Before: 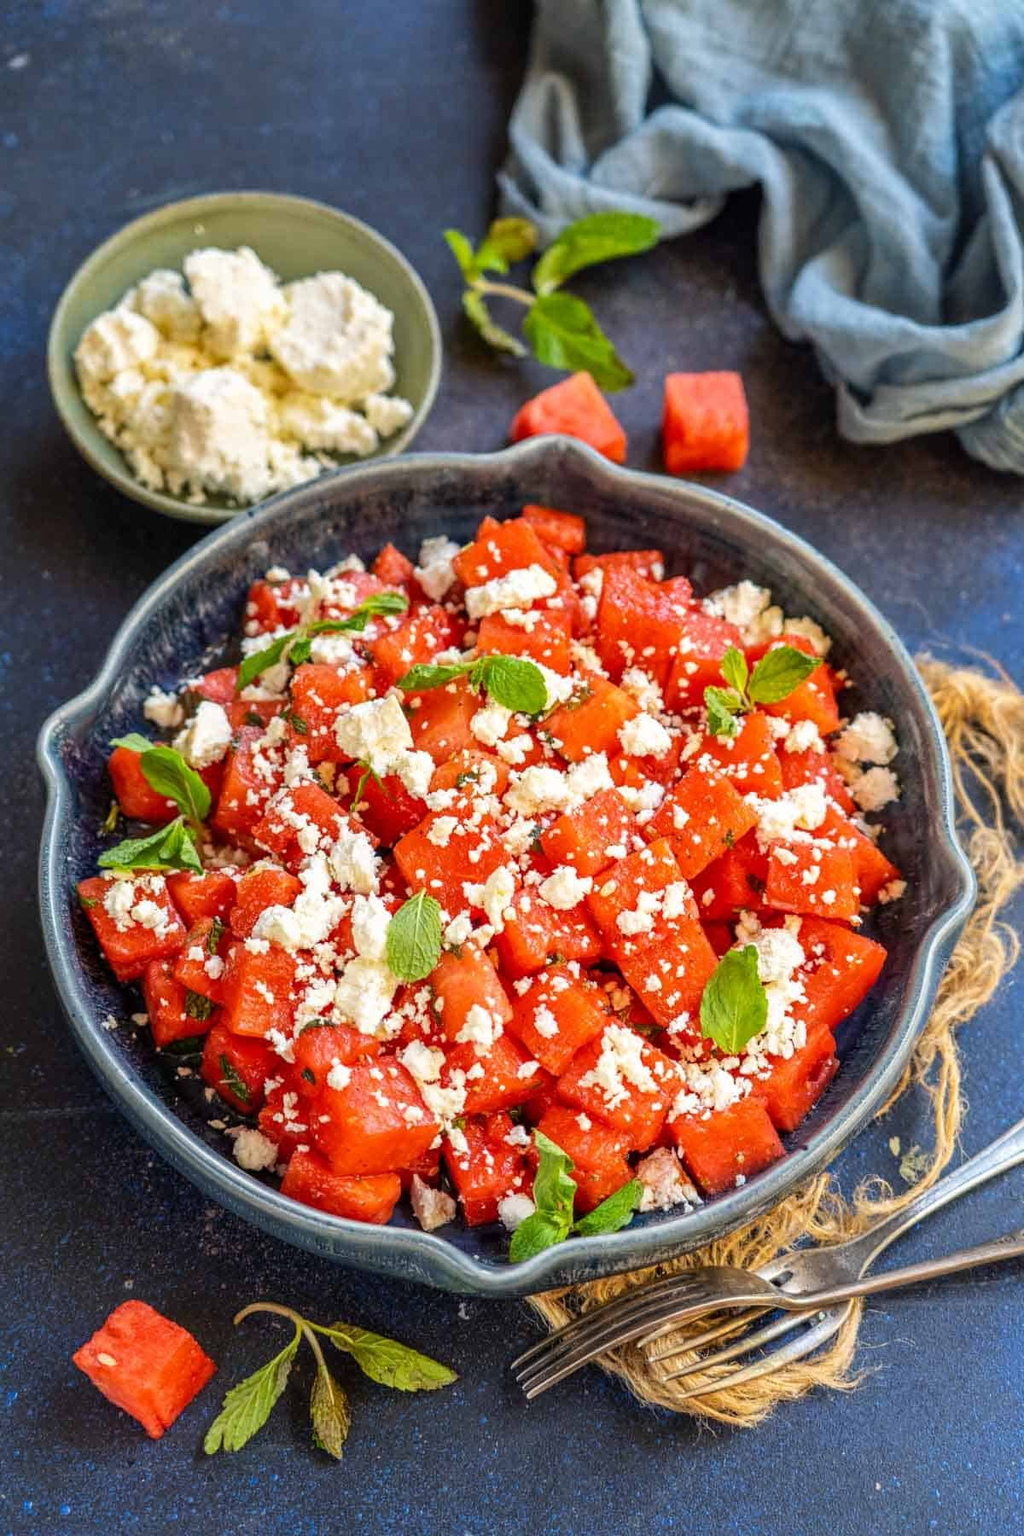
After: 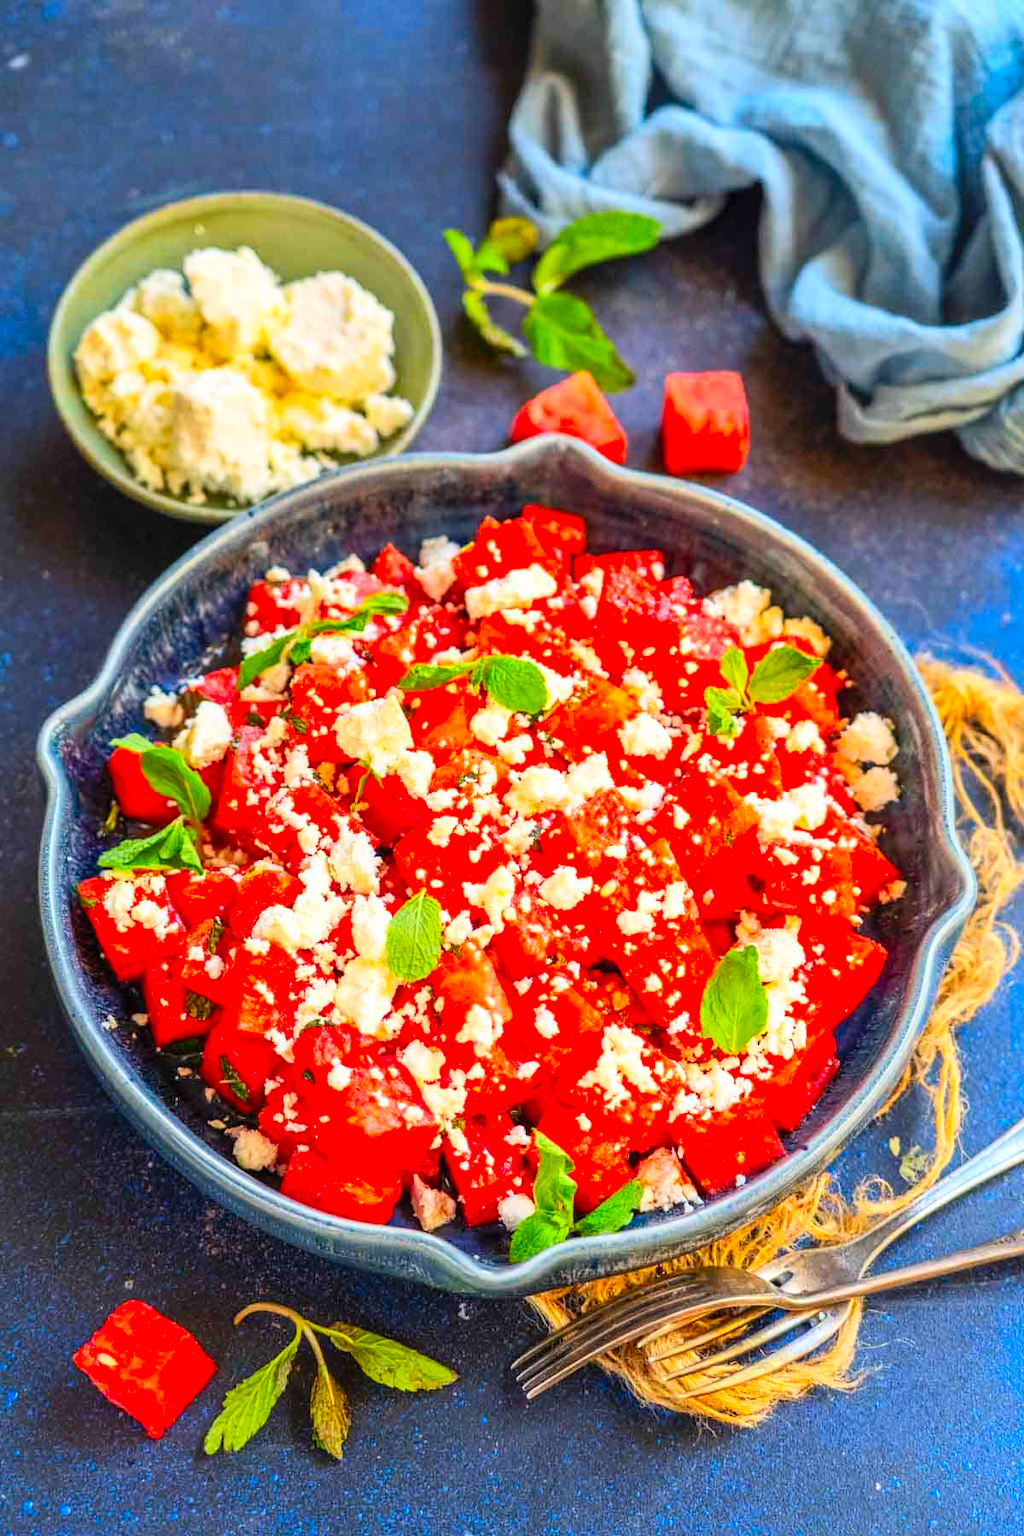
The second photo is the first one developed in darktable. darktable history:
contrast brightness saturation: contrast 0.196, brightness 0.204, saturation 0.795
